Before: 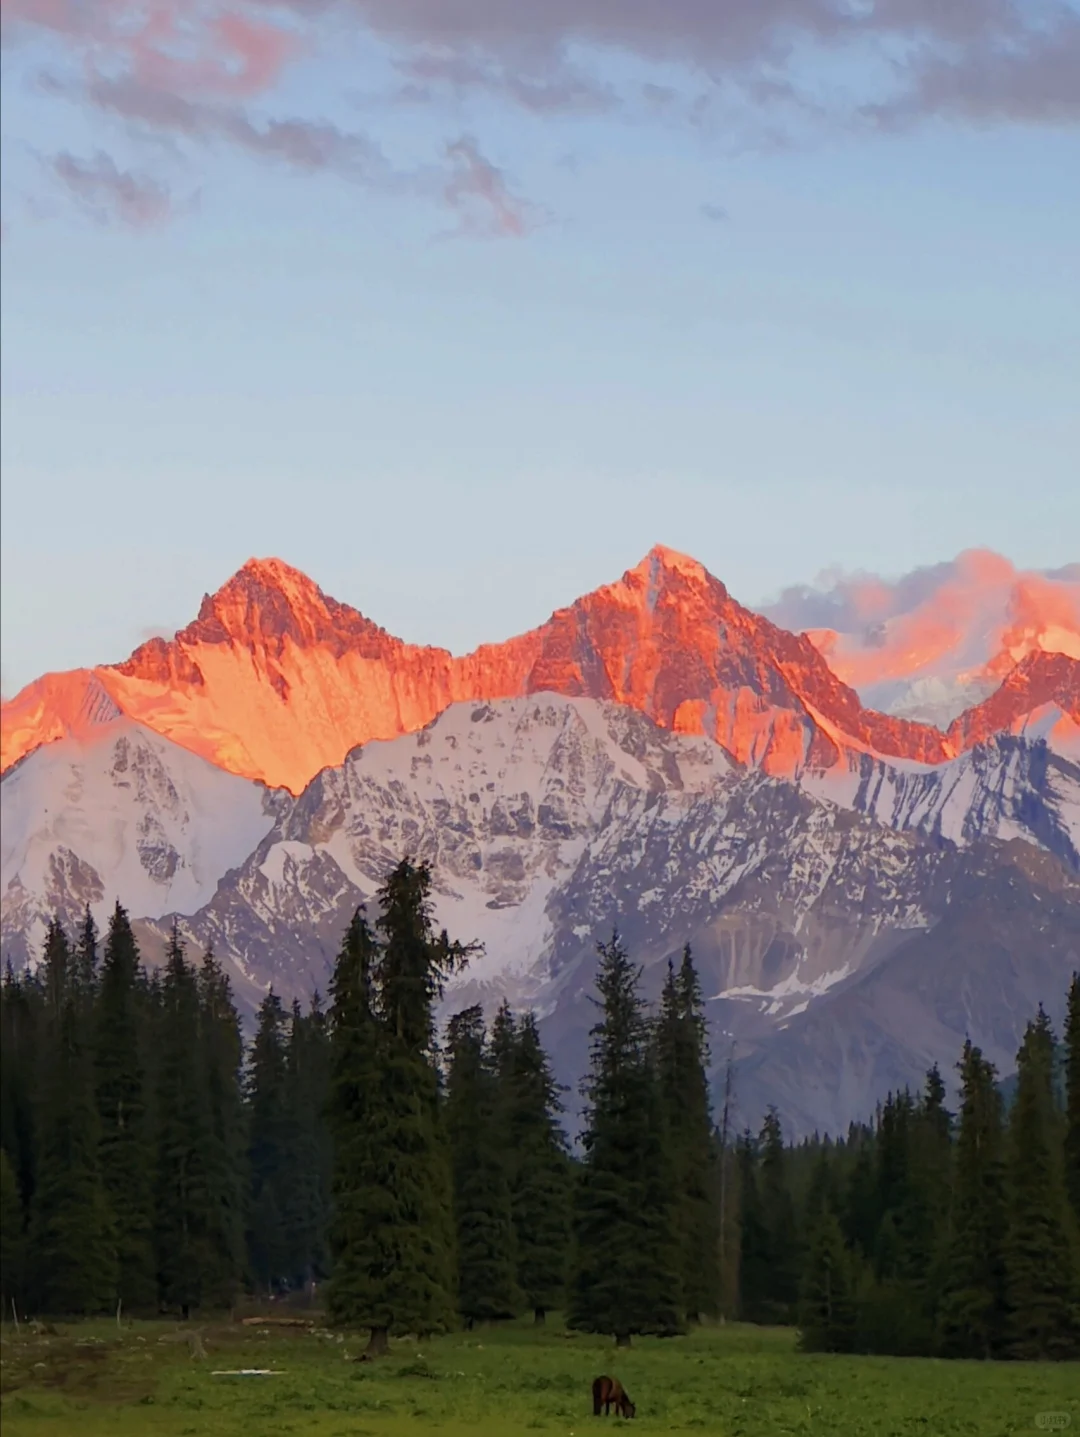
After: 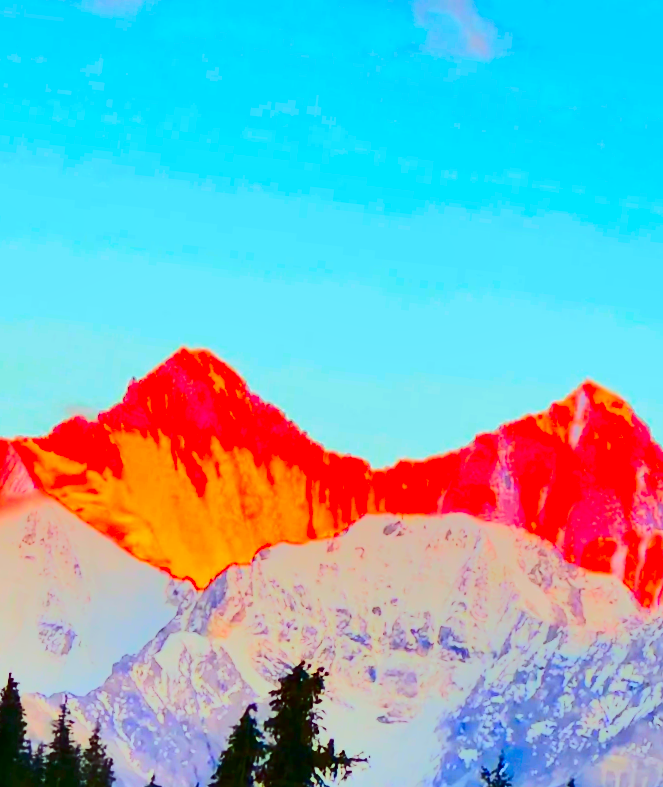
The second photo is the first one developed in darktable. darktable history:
color calibration: gray › normalize channels true, illuminant Planckian (black body), adaptation linear Bradford (ICC v4), x 0.365, y 0.367, temperature 4418.41 K, gamut compression 0.024
exposure: exposure -0.024 EV, compensate highlight preservation false
contrast brightness saturation: contrast 0.409, brightness 0.099, saturation 0.207
tone equalizer: -8 EV -0.523 EV, -7 EV -0.294 EV, -6 EV -0.085 EV, -5 EV 0.388 EV, -4 EV 0.966 EV, -3 EV 0.811 EV, -2 EV -0.013 EV, -1 EV 0.126 EV, +0 EV -0.007 EV, edges refinement/feathering 500, mask exposure compensation -1.57 EV, preserve details no
crop and rotate: angle -6.53°, left 2.221%, top 7.035%, right 27.414%, bottom 30.194%
color balance rgb: highlights gain › chroma 0.296%, highlights gain › hue 332.62°, linear chroma grading › global chroma 9.892%, perceptual saturation grading › global saturation 35.148%, perceptual saturation grading › highlights -29.961%, perceptual saturation grading › shadows 34.728%, contrast -10.355%
shadows and highlights: soften with gaussian
color correction: highlights a* -10.84, highlights b* 9.91, saturation 1.71
